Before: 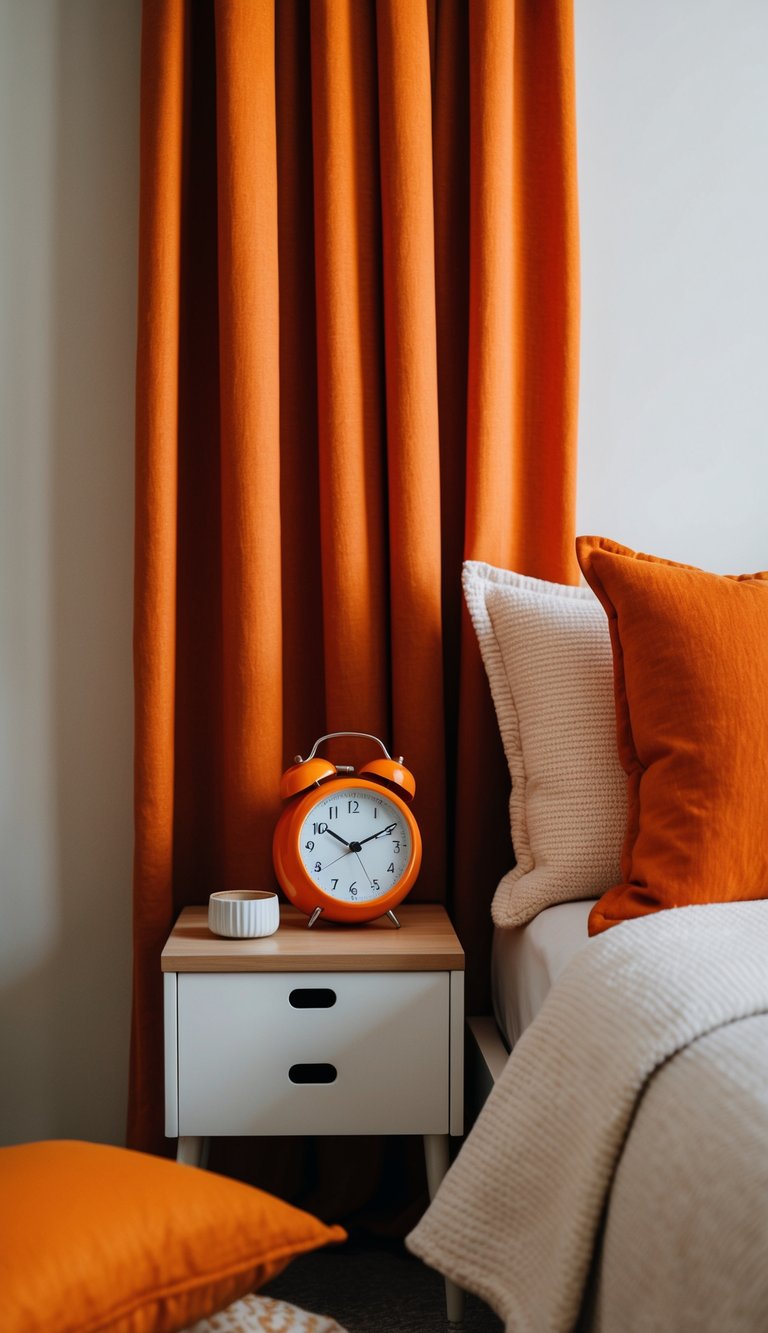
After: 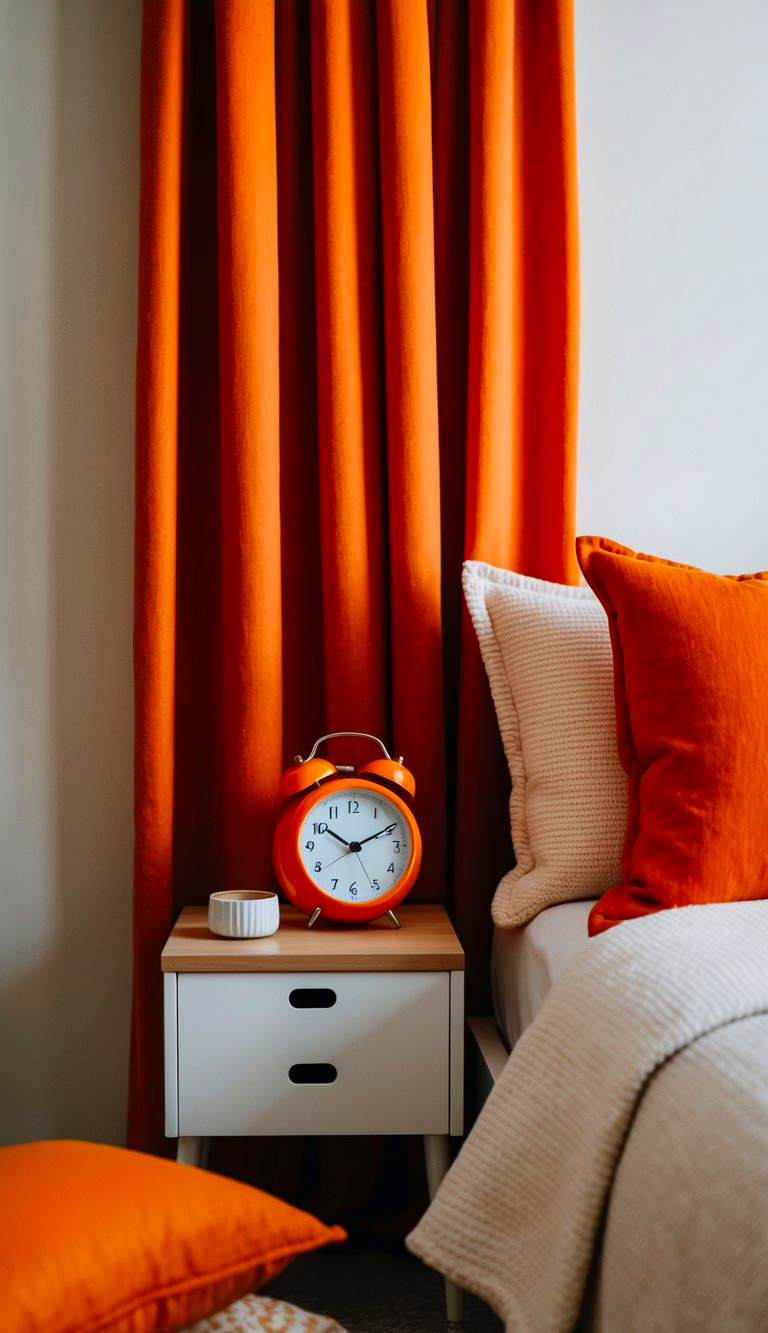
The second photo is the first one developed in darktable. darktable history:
contrast brightness saturation: contrast 0.09, saturation 0.28
